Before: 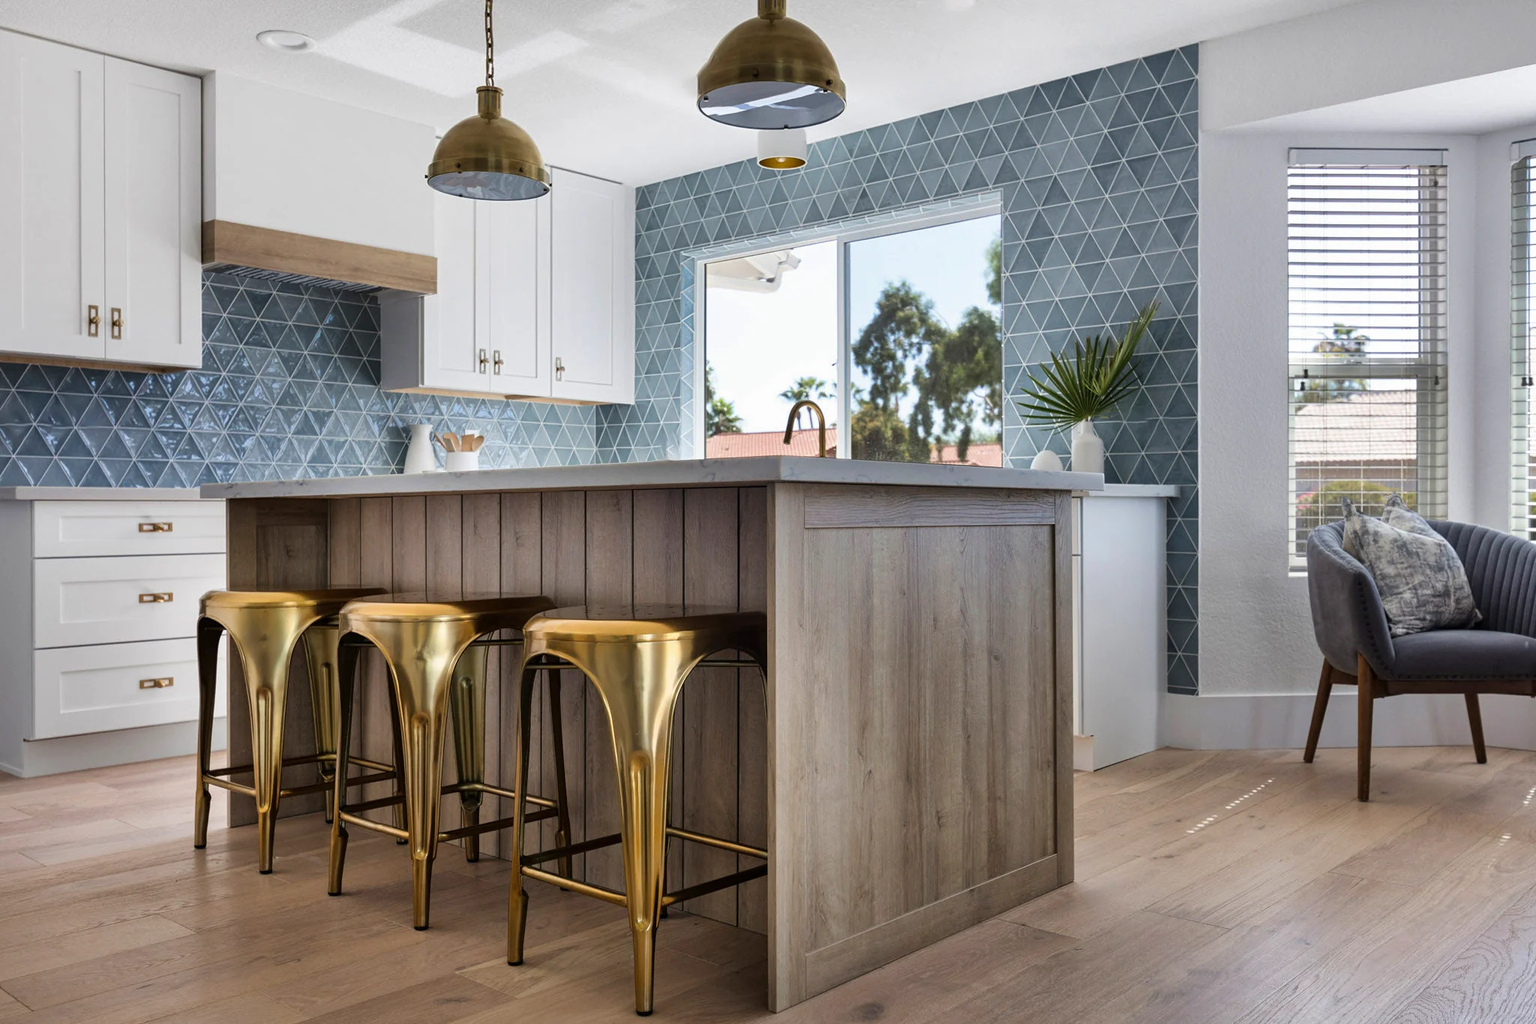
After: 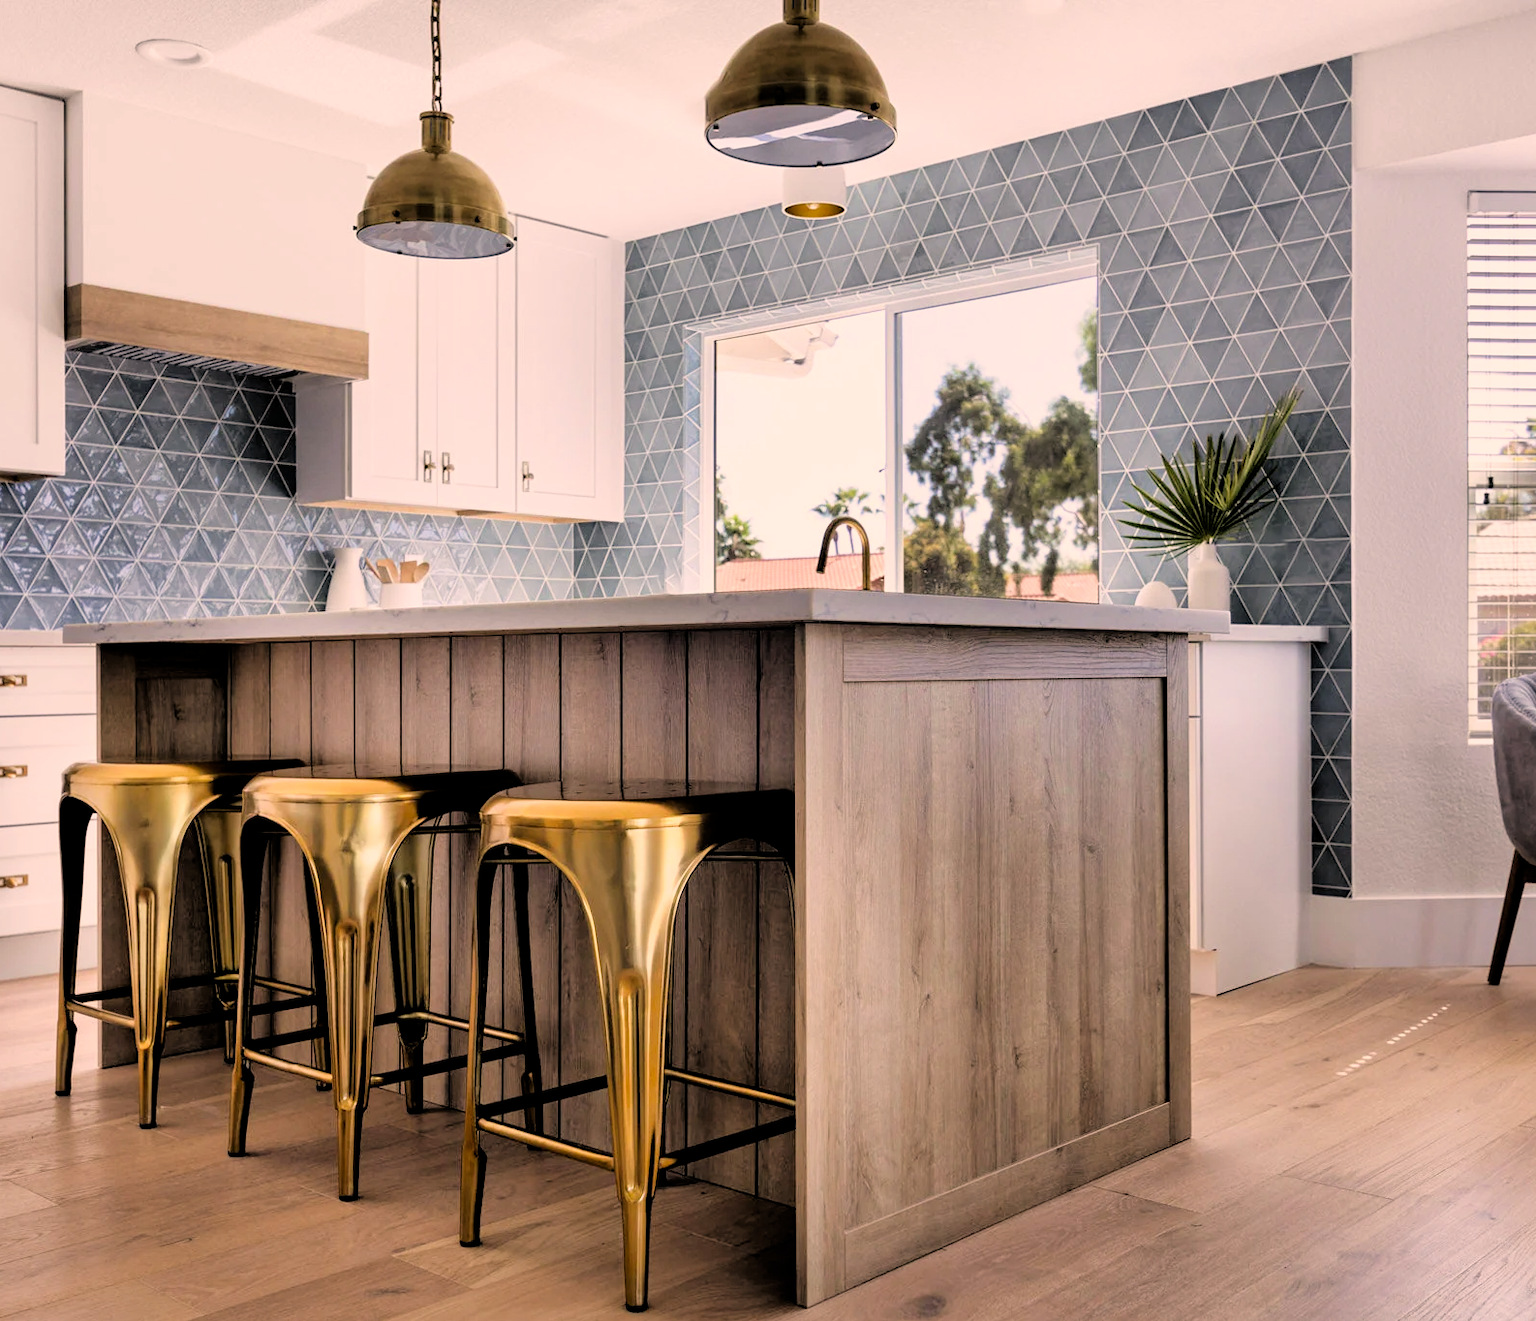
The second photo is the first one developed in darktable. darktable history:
crop: left 9.88%, right 12.664%
filmic rgb: black relative exposure -3.31 EV, white relative exposure 3.45 EV, hardness 2.36, contrast 1.103
exposure: black level correction 0.001, exposure 0.5 EV, compensate exposure bias true, compensate highlight preservation false
color correction: highlights a* 11.96, highlights b* 11.58
